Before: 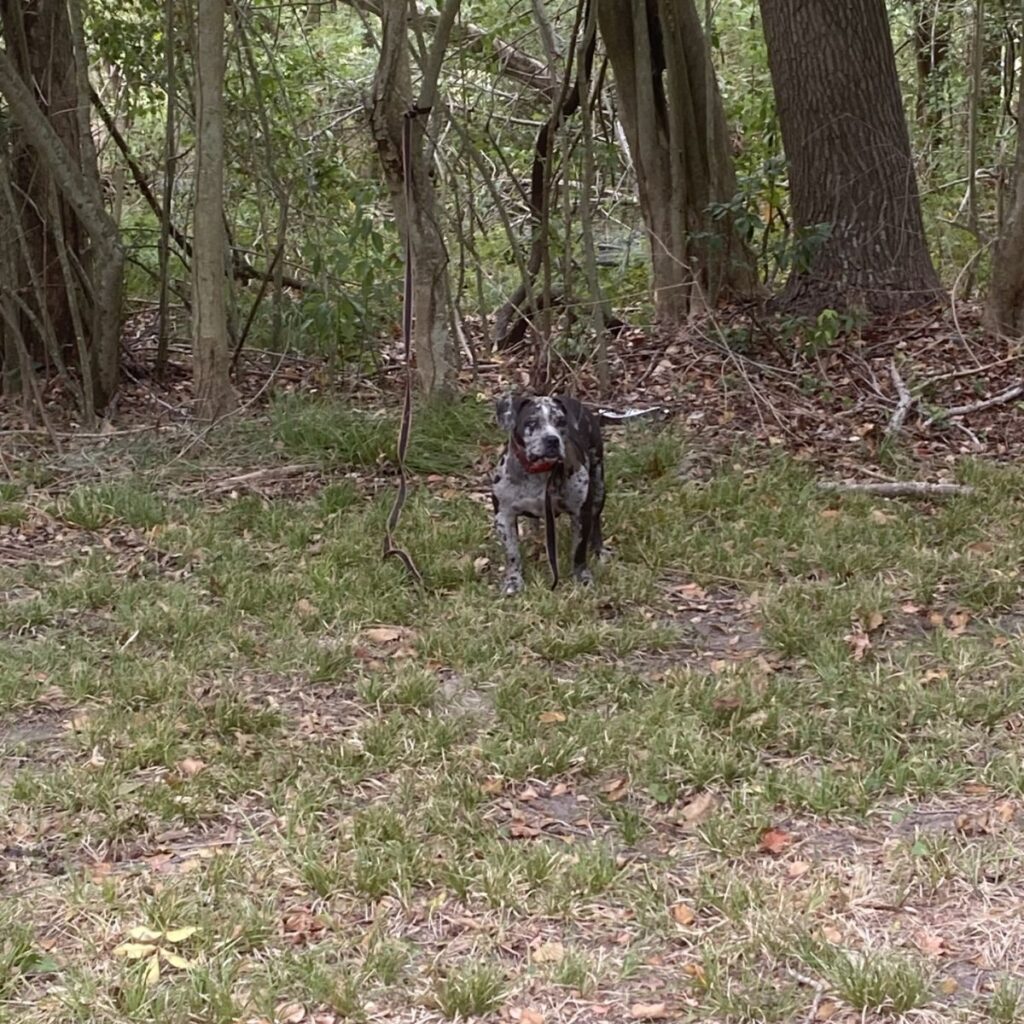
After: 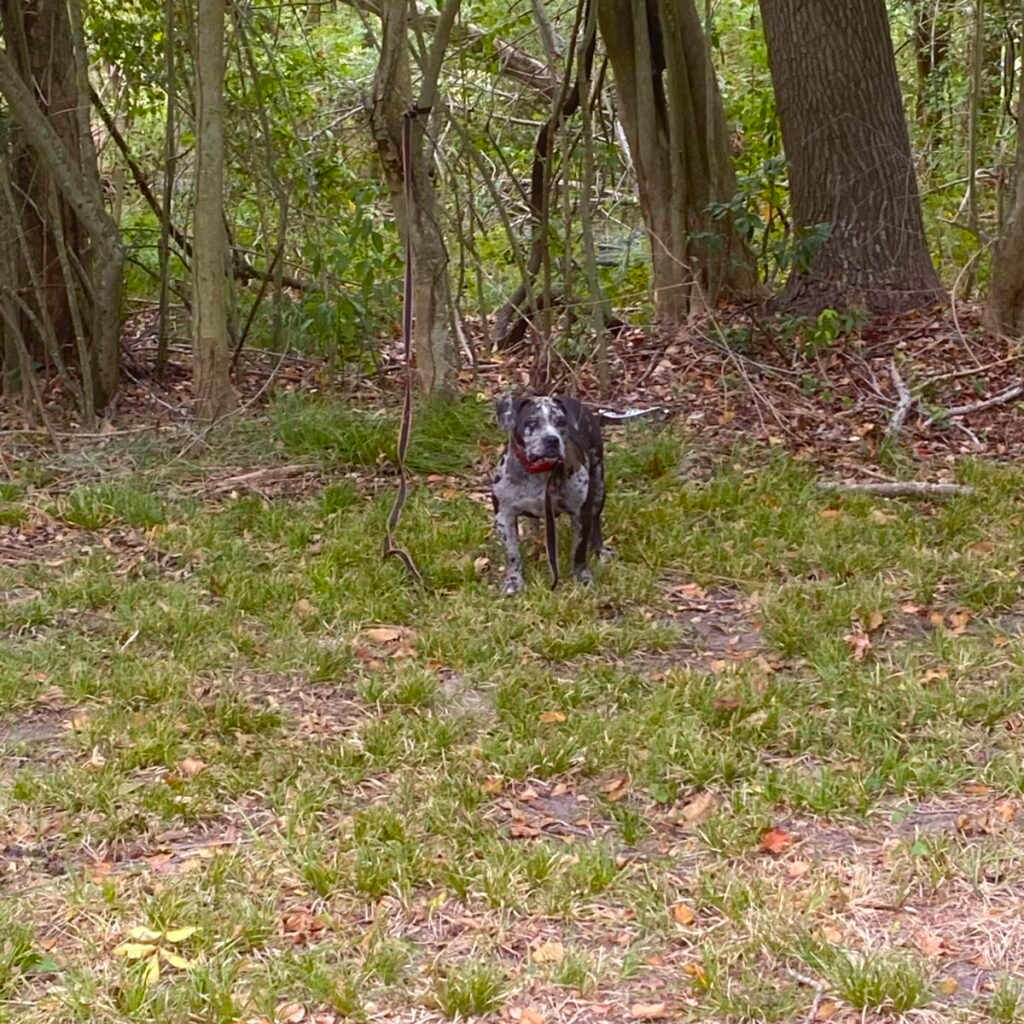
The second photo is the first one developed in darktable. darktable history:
color balance rgb: linear chroma grading › shadows 10.114%, linear chroma grading › highlights 10.276%, linear chroma grading › global chroma 14.439%, linear chroma grading › mid-tones 14.754%, perceptual saturation grading › global saturation 25.282%, perceptual brilliance grading › highlights 8.303%, perceptual brilliance grading › mid-tones 4.327%, perceptual brilliance grading › shadows 1.962%, contrast -10.495%
